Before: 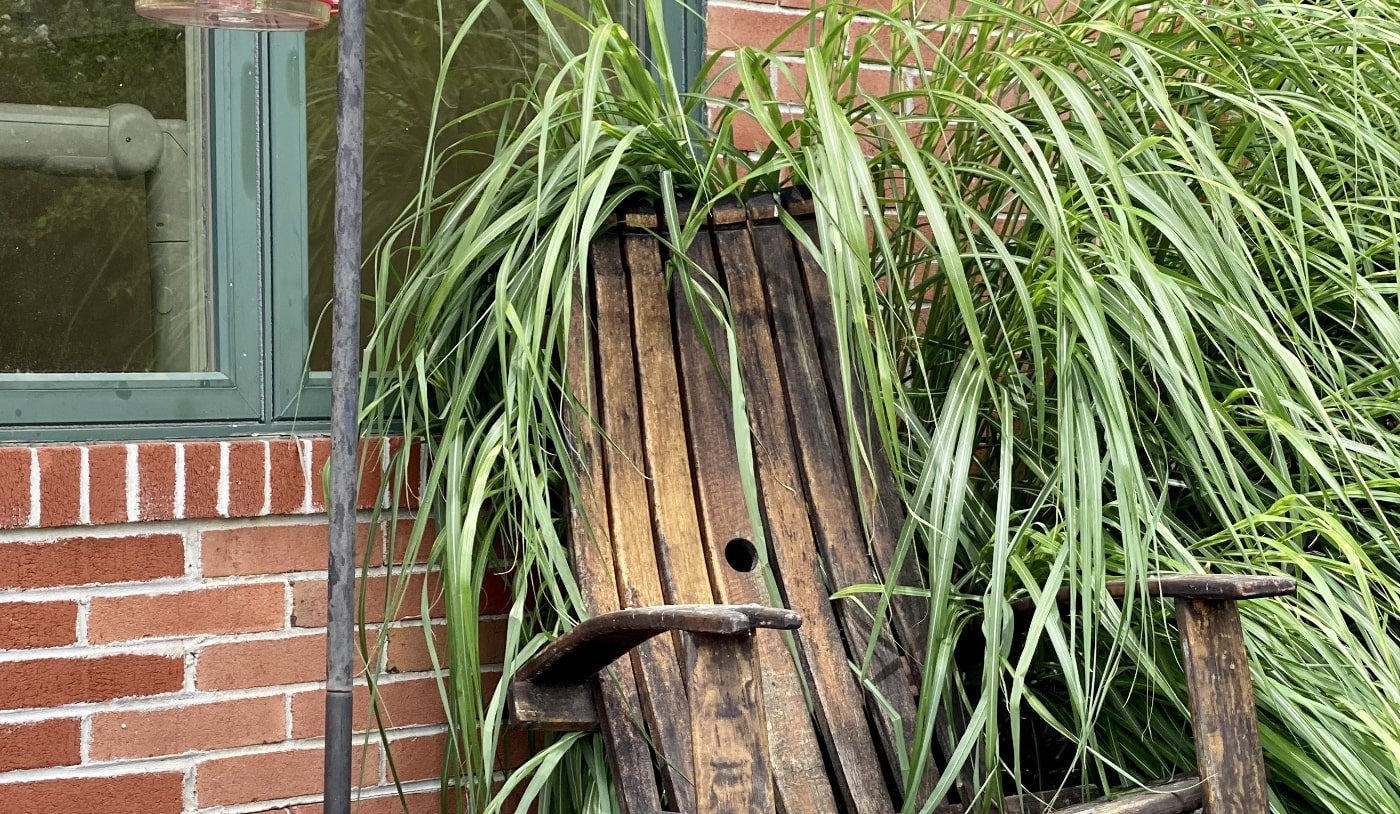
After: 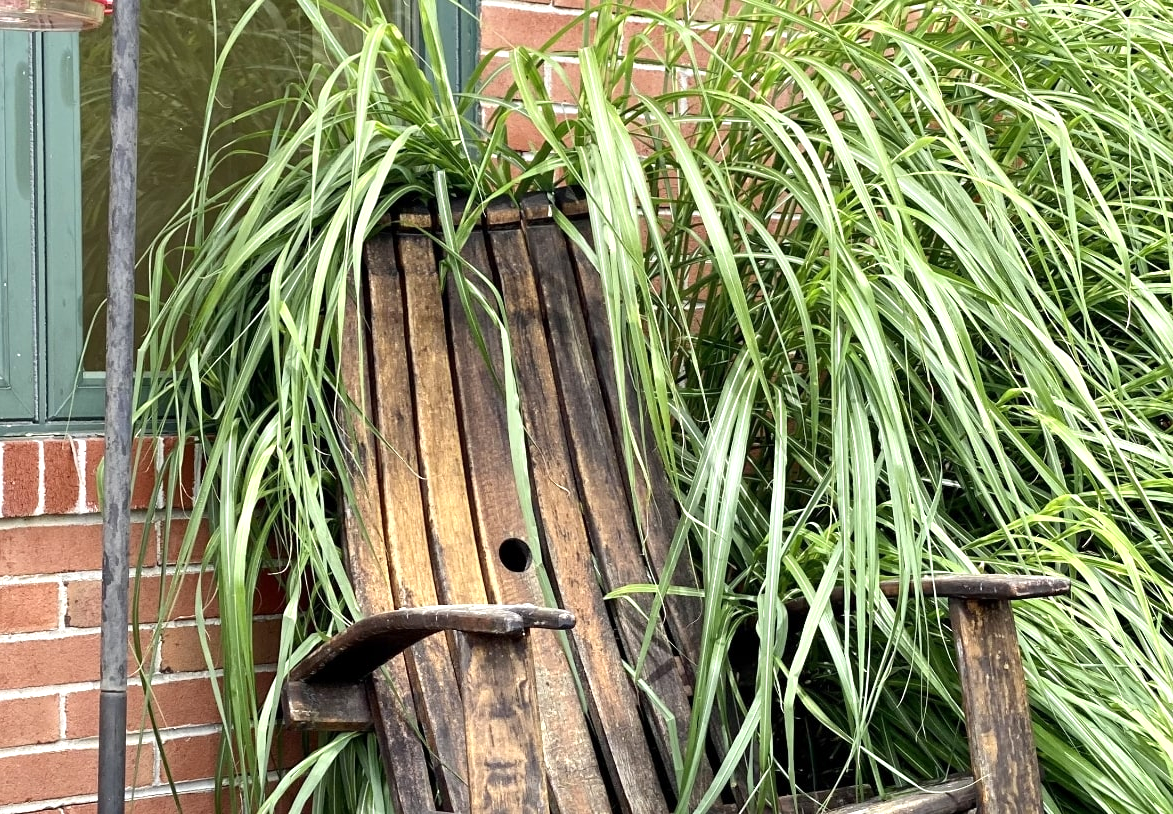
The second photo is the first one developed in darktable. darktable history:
crop: left 16.145%
exposure: exposure 0.426 EV, compensate highlight preservation false
